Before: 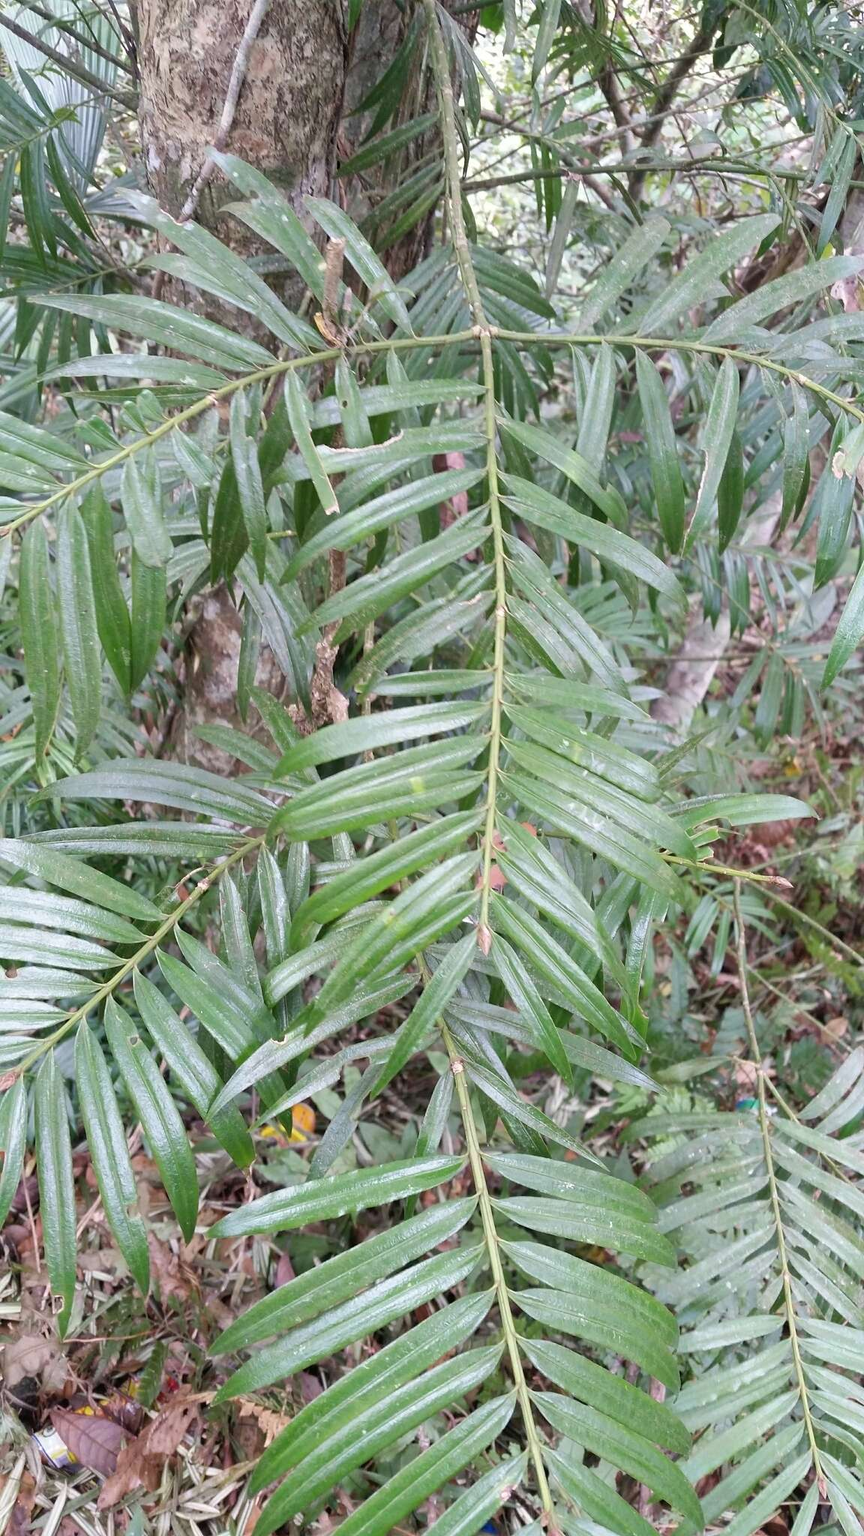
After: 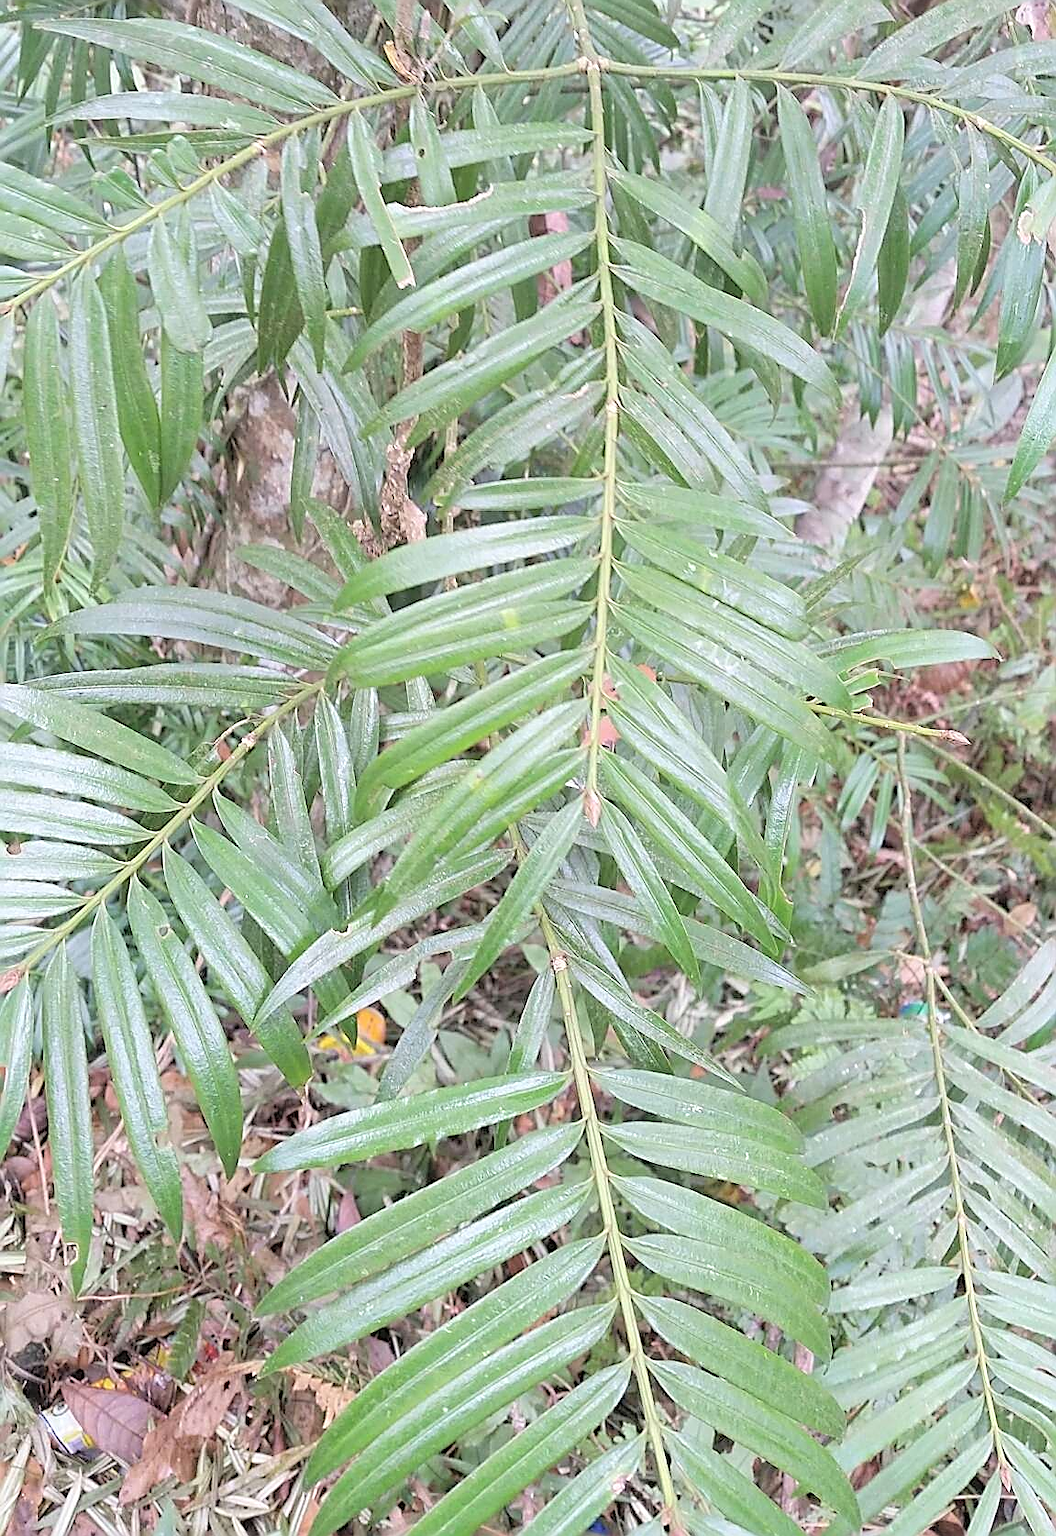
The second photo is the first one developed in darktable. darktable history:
contrast brightness saturation: brightness 0.279
sharpen: radius 1.709, amount 1.281
crop and rotate: top 18.172%
